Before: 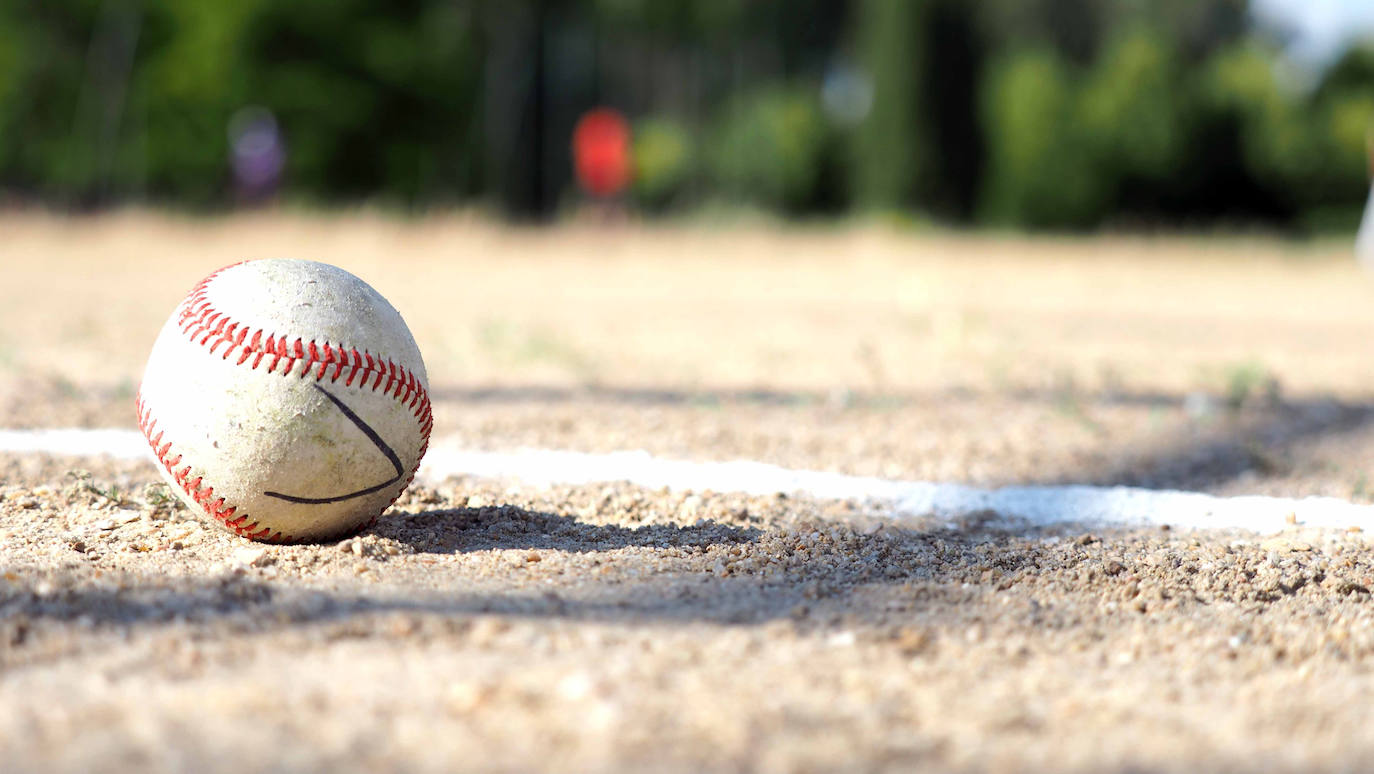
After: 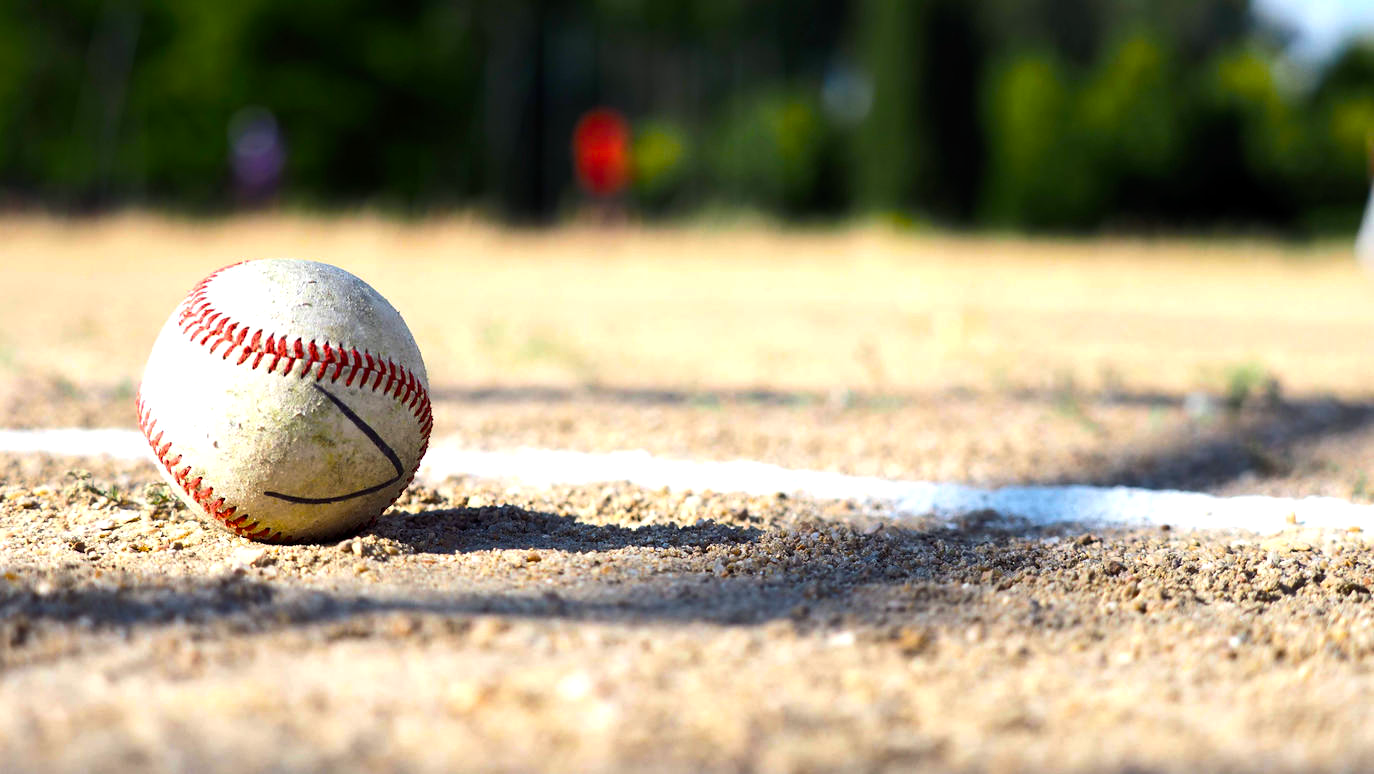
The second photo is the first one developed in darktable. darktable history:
color balance rgb: shadows lift › chroma 2.008%, shadows lift › hue 250.14°, linear chroma grading › global chroma 14.972%, perceptual saturation grading › global saturation 25.29%, perceptual brilliance grading › highlights 3.996%, perceptual brilliance grading › mid-tones -18.181%, perceptual brilliance grading › shadows -41.416%, global vibrance 20%
